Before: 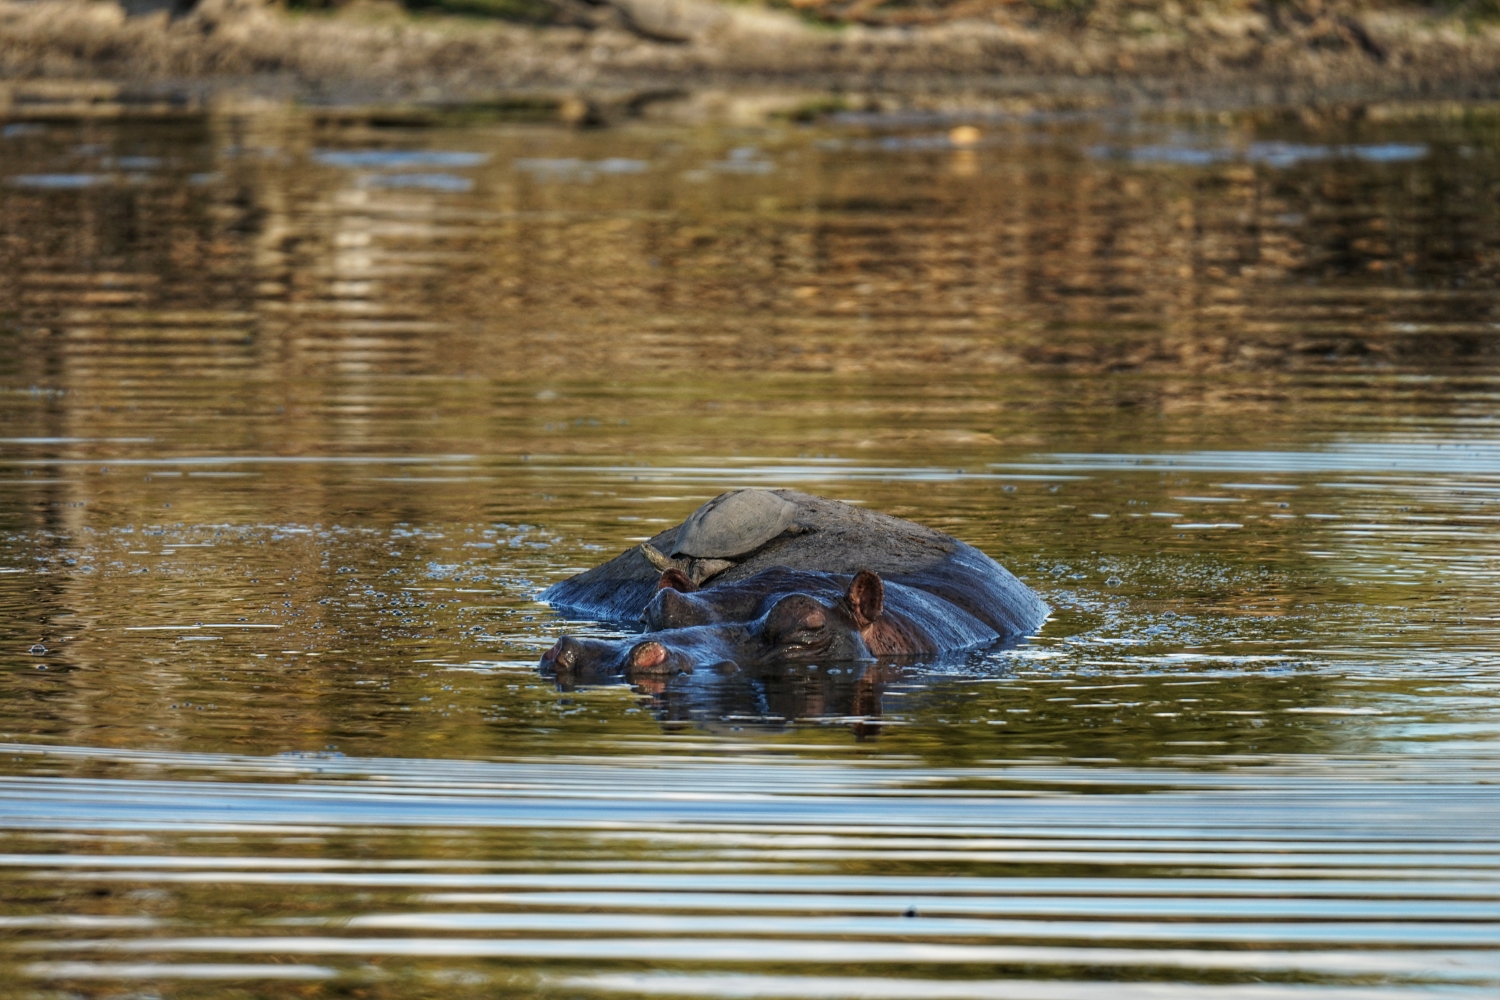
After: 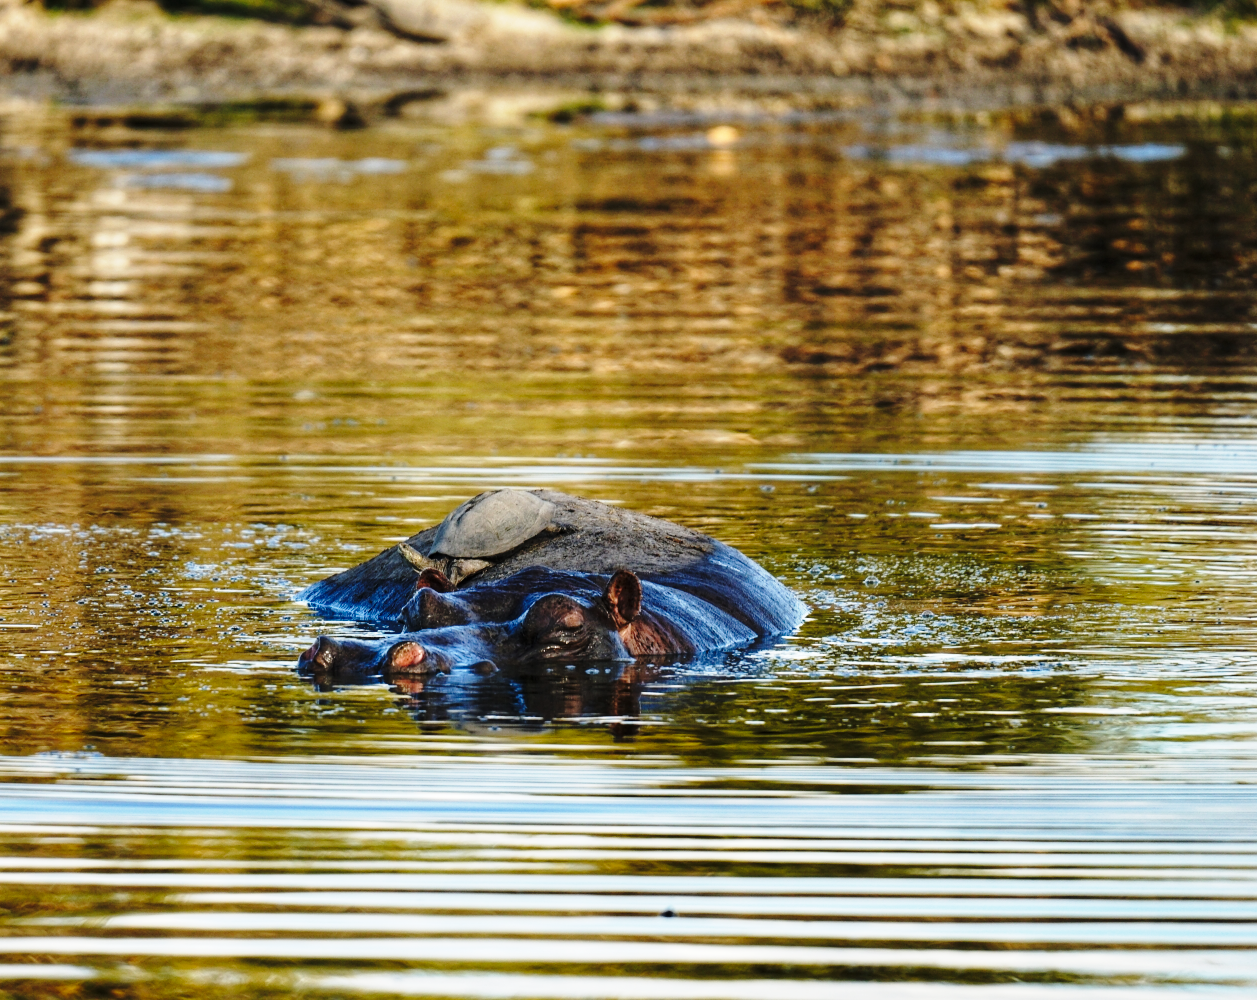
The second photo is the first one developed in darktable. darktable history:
crop: left 16.145%
base curve: curves: ch0 [(0, 0) (0.04, 0.03) (0.133, 0.232) (0.448, 0.748) (0.843, 0.968) (1, 1)], preserve colors none
tone equalizer: on, module defaults
